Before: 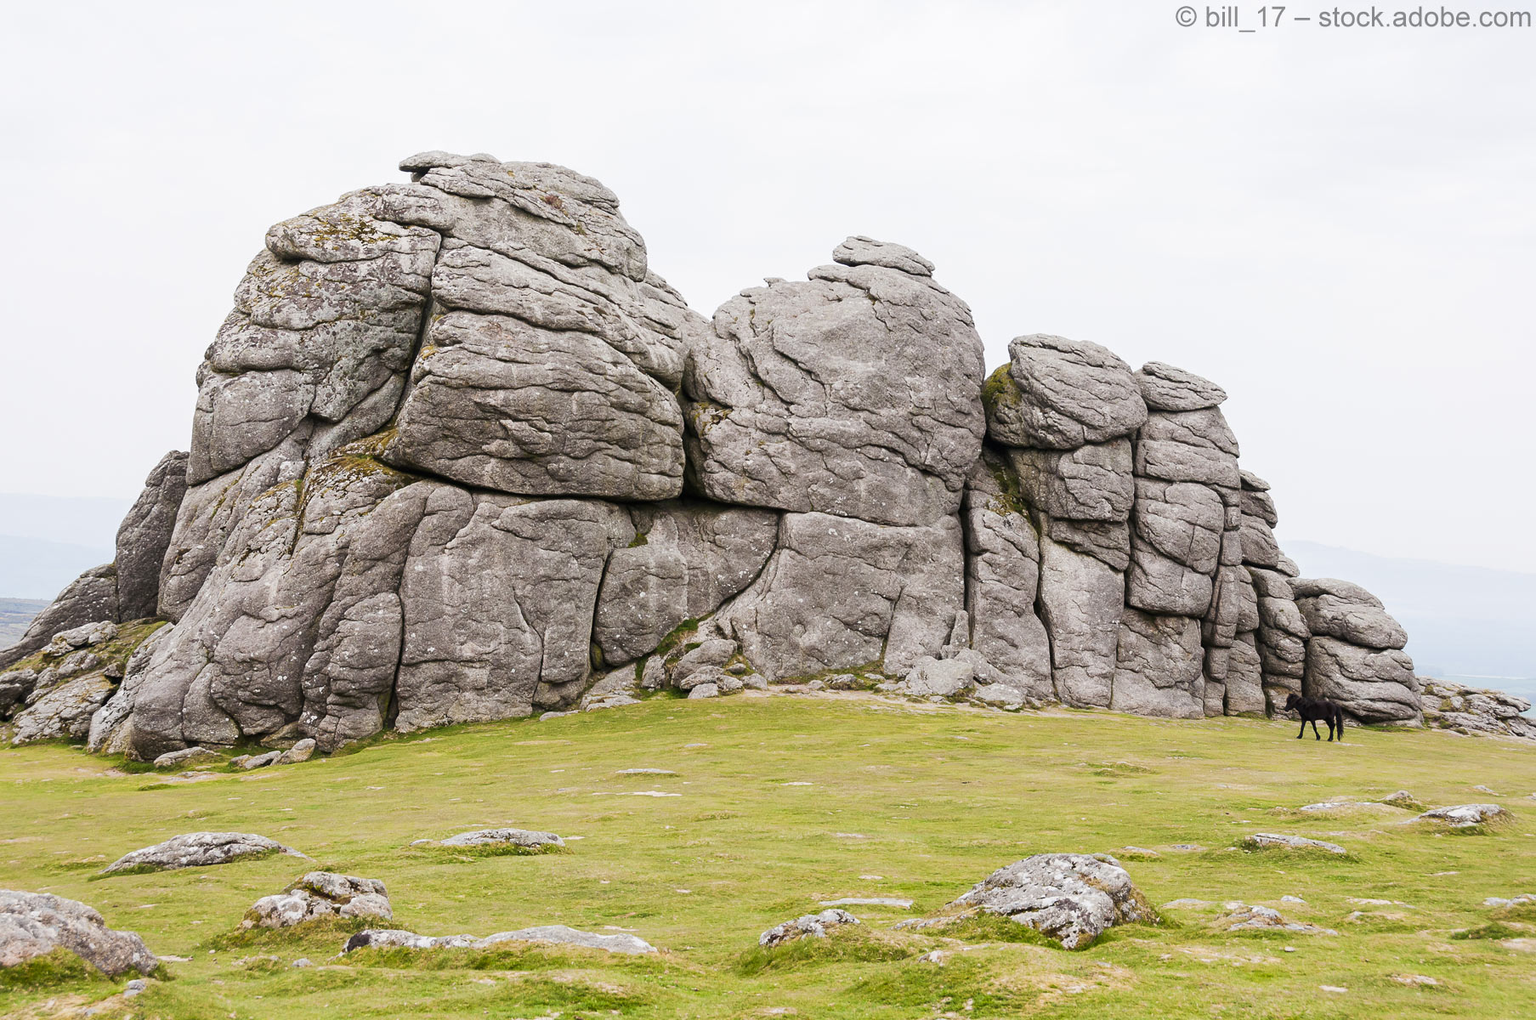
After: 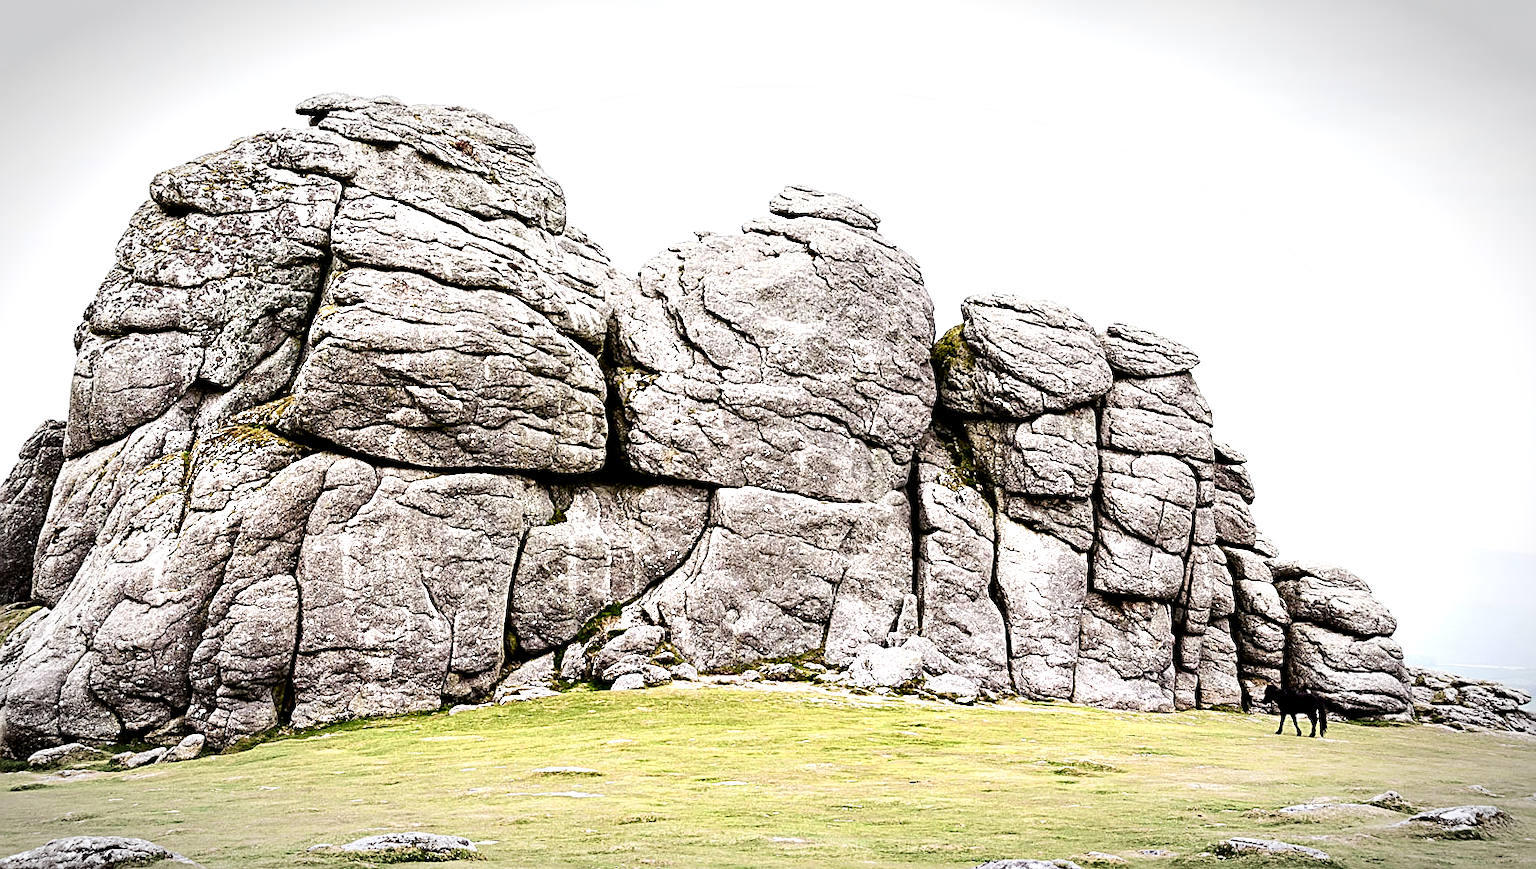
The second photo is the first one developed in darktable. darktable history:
color balance rgb: linear chroma grading › global chroma 14.61%, perceptual saturation grading › global saturation -10.255%, perceptual saturation grading › highlights -26.113%, perceptual saturation grading › shadows 21.396%, global vibrance 23.666%
contrast equalizer: octaves 7, y [[0.6 ×6], [0.55 ×6], [0 ×6], [0 ×6], [0 ×6]]
shadows and highlights: shadows 76.71, highlights -24.81, soften with gaussian
sharpen: radius 2.55, amount 0.638
vignetting: automatic ratio true, unbound false
crop: left 8.41%, top 6.529%, bottom 15.354%
tone curve: curves: ch0 [(0.021, 0) (0.104, 0.052) (0.496, 0.526) (0.737, 0.783) (1, 1)], color space Lab, independent channels, preserve colors none
exposure: black level correction 0, exposure 0.702 EV, compensate highlight preservation false
